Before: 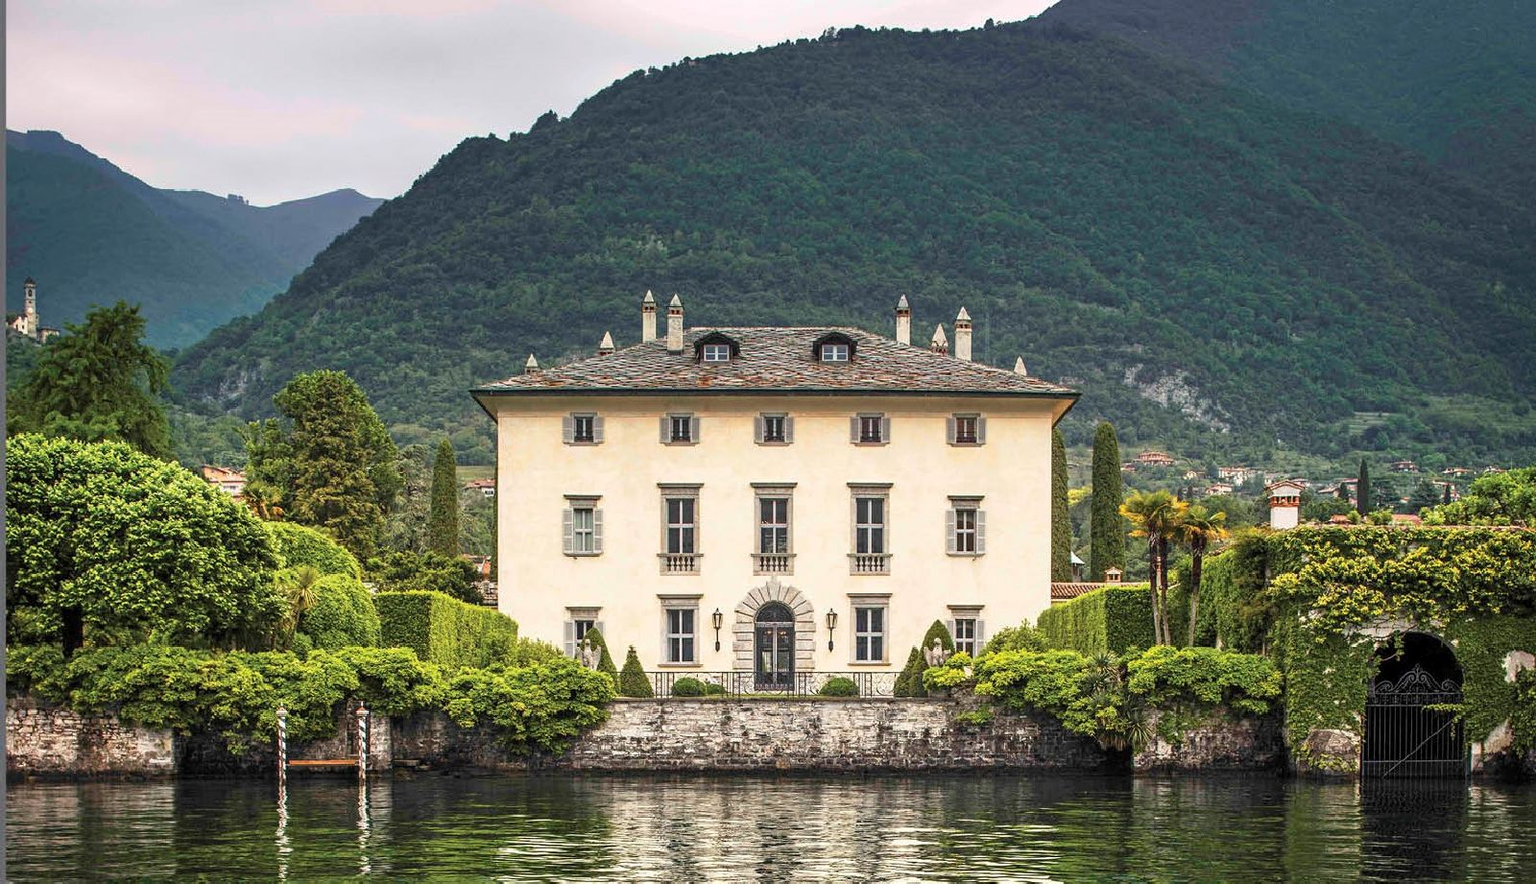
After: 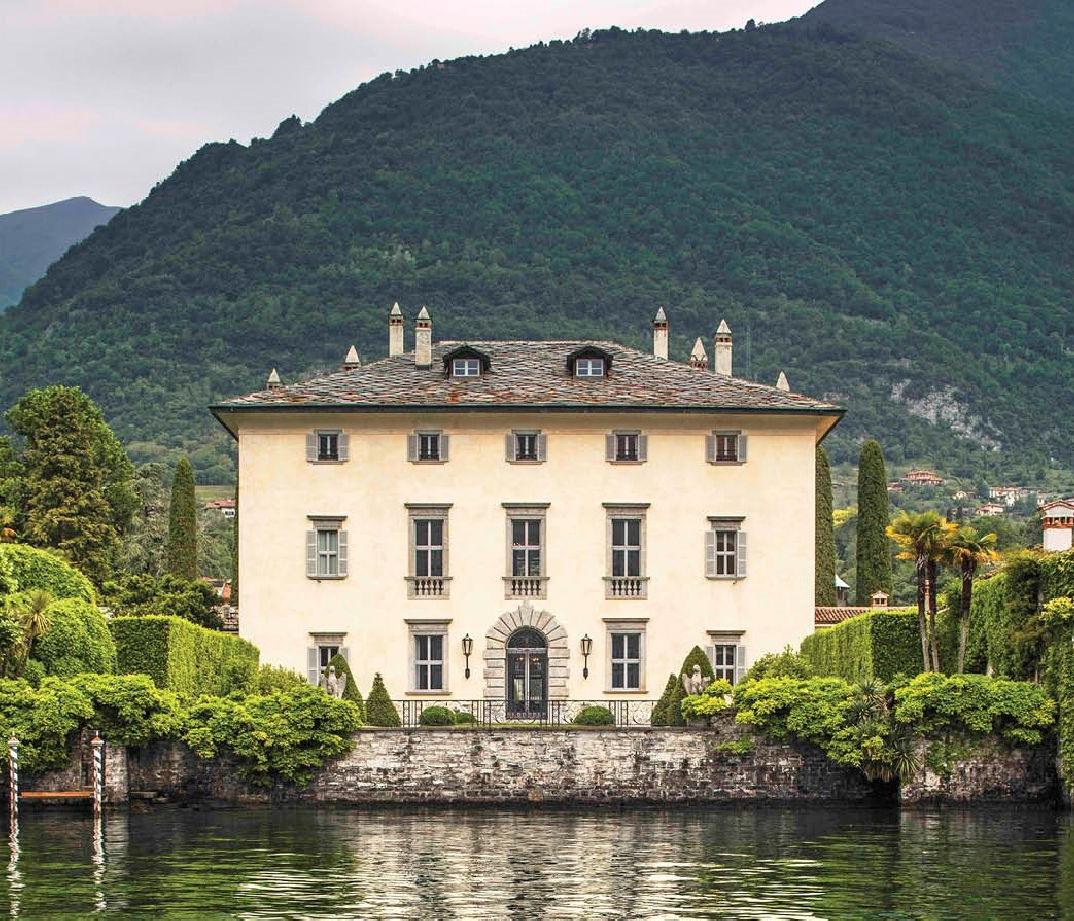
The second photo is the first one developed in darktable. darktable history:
exposure: compensate exposure bias true, compensate highlight preservation false
crop and rotate: left 17.517%, right 15.307%
